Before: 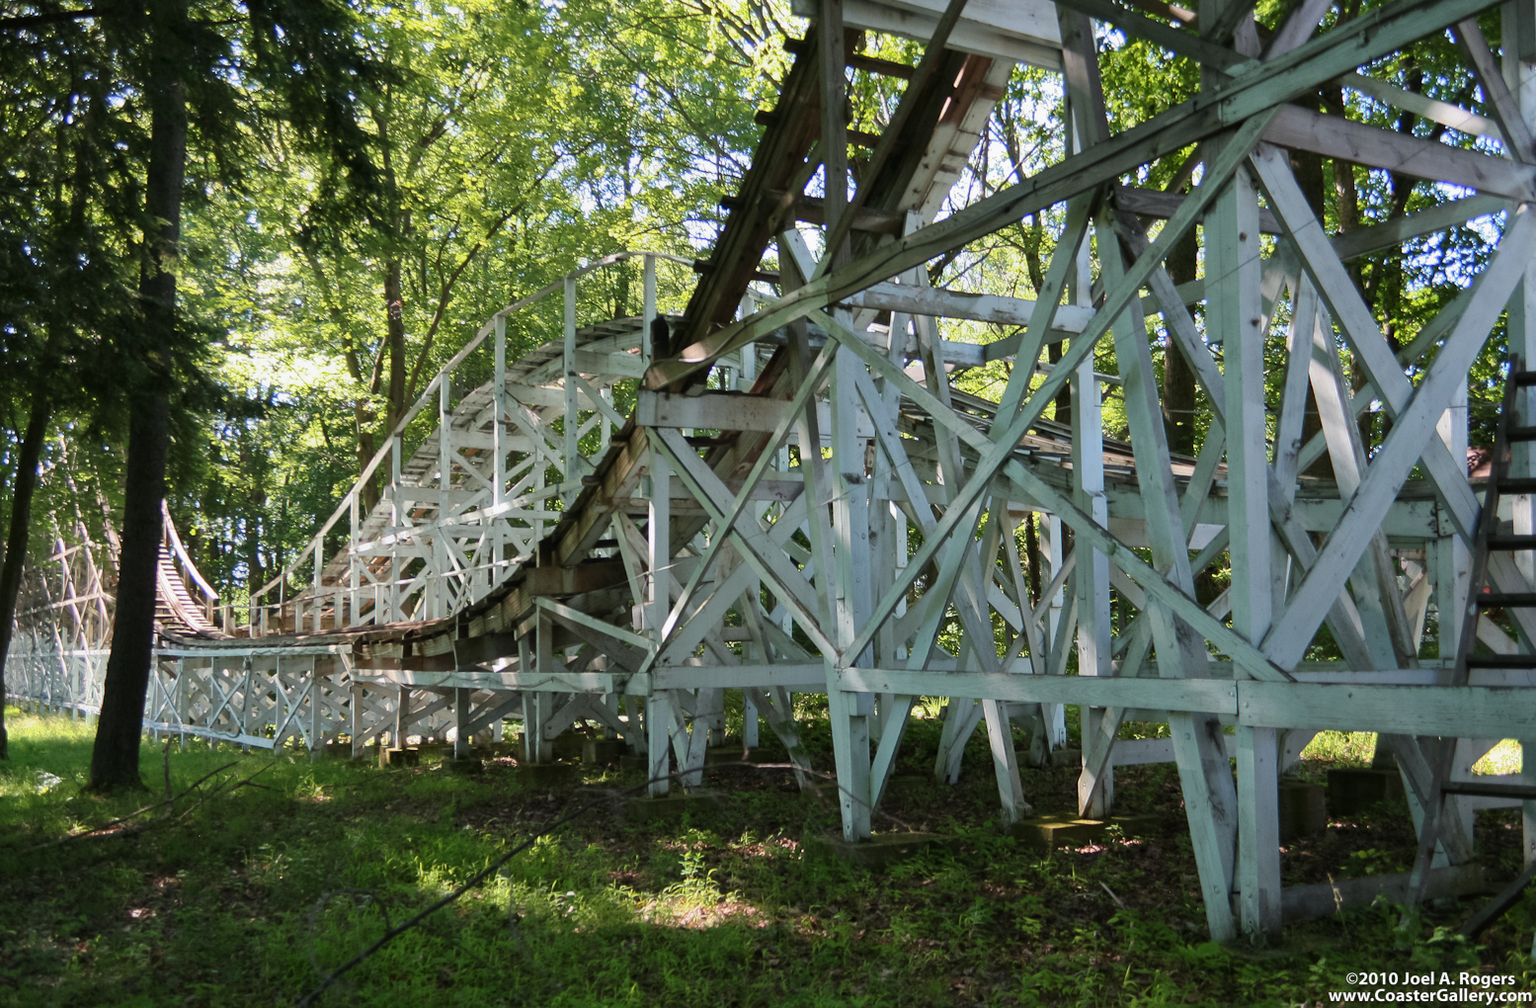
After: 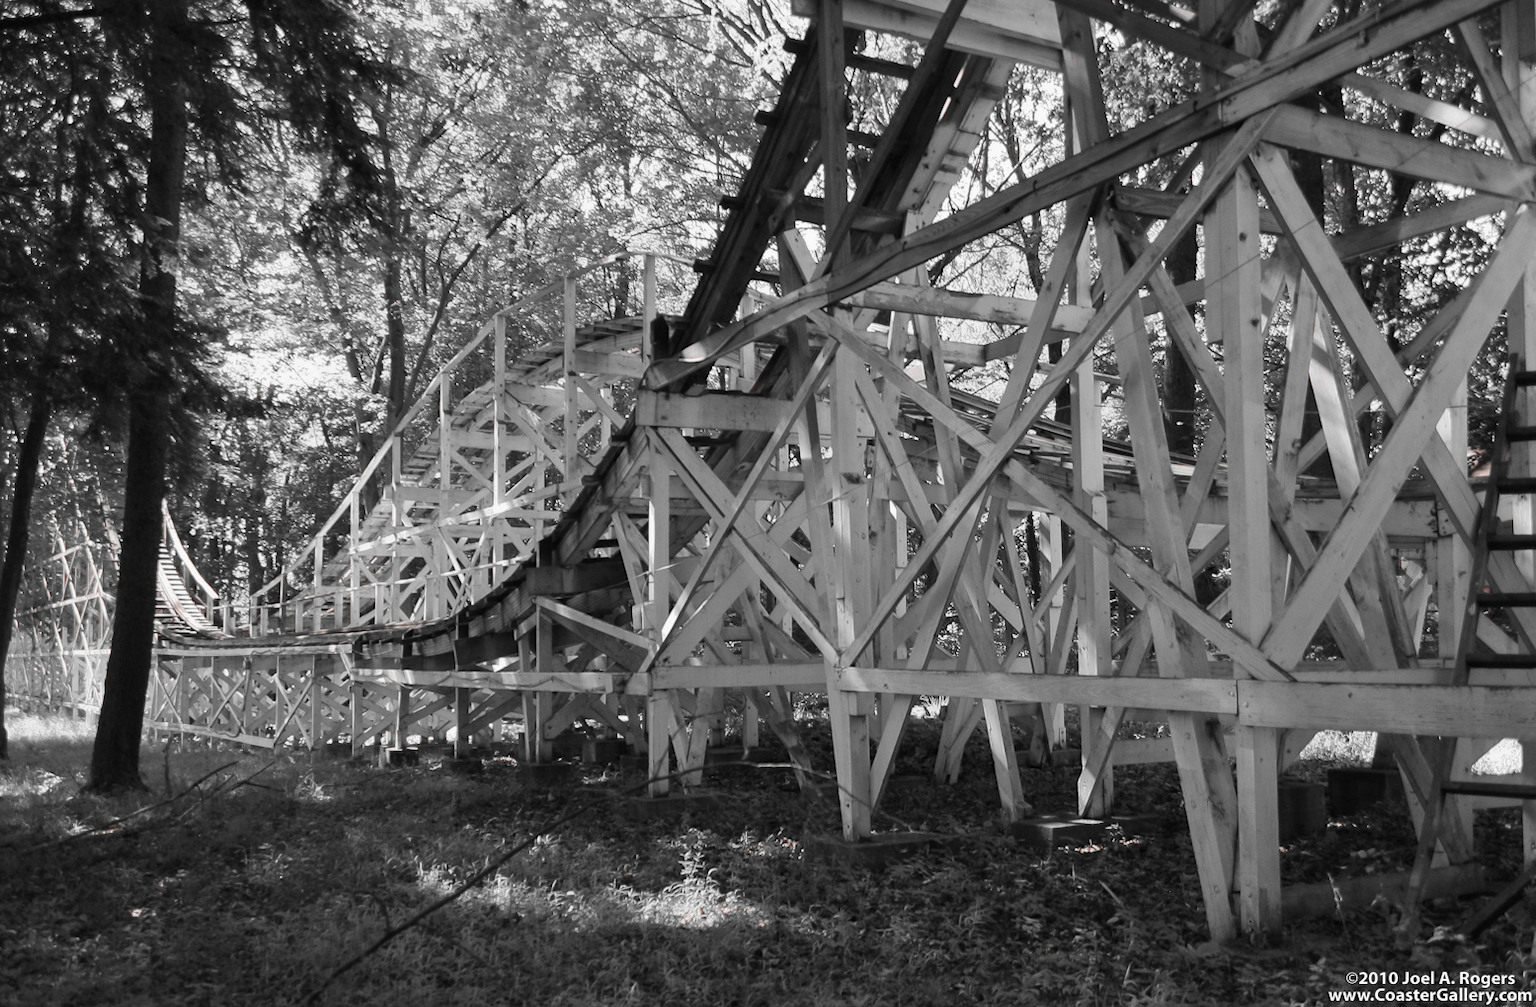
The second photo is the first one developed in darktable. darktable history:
contrast brightness saturation: saturation -0.061
color zones: curves: ch1 [(0, 0.006) (0.094, 0.285) (0.171, 0.001) (0.429, 0.001) (0.571, 0.003) (0.714, 0.004) (0.857, 0.004) (1, 0.006)]
